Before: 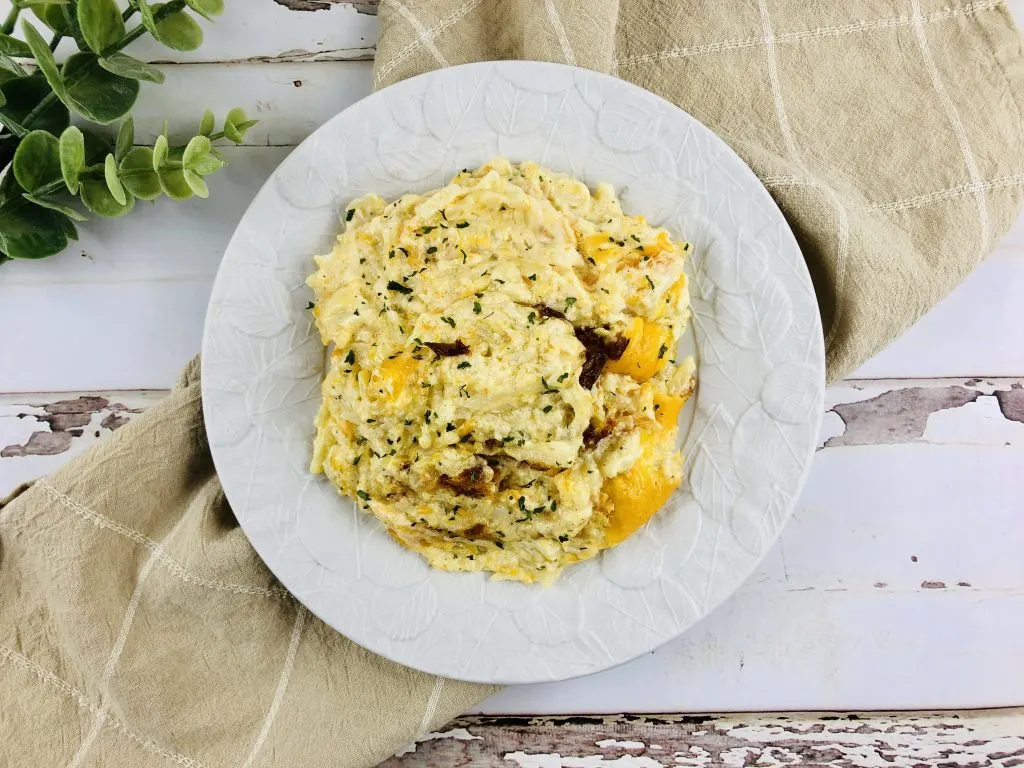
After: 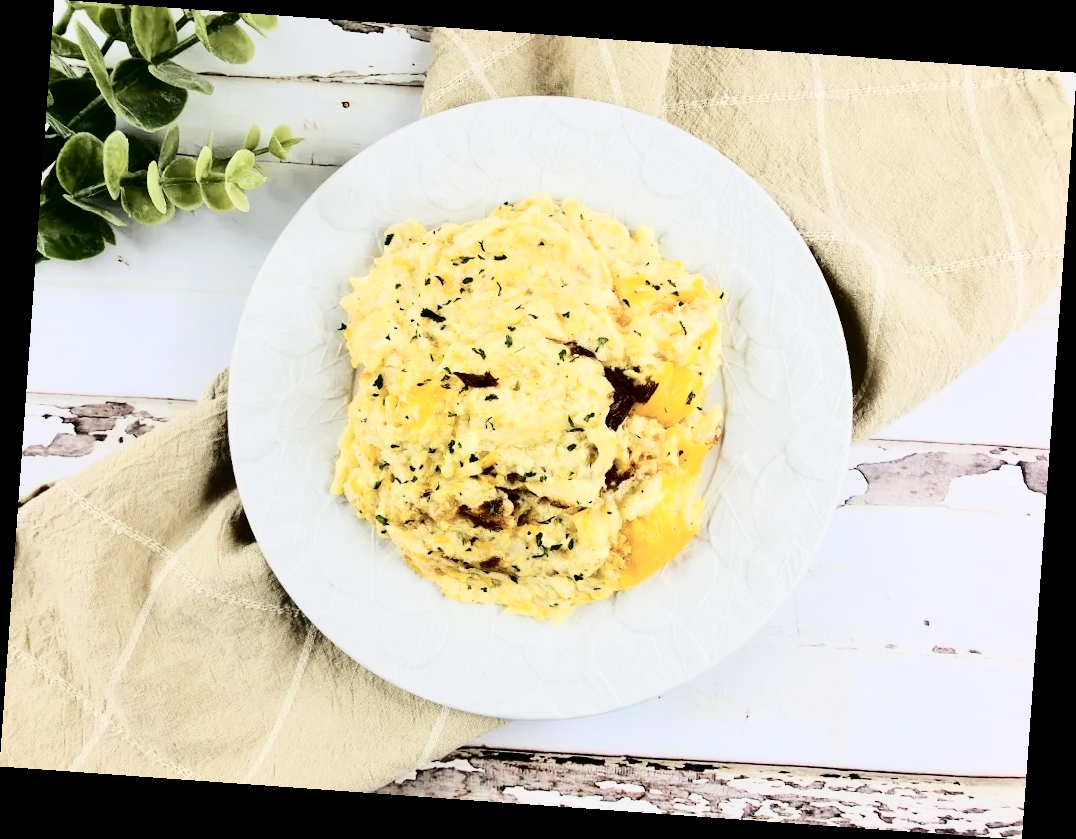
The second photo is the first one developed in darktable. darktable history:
rotate and perspective: rotation 4.1°, automatic cropping off
tone curve: curves: ch0 [(0, 0) (0.003, 0.001) (0.011, 0.004) (0.025, 0.009) (0.044, 0.016) (0.069, 0.025) (0.1, 0.036) (0.136, 0.059) (0.177, 0.103) (0.224, 0.175) (0.277, 0.274) (0.335, 0.395) (0.399, 0.52) (0.468, 0.635) (0.543, 0.733) (0.623, 0.817) (0.709, 0.888) (0.801, 0.93) (0.898, 0.964) (1, 1)], color space Lab, independent channels, preserve colors none
color zones: curves: ch2 [(0, 0.5) (0.143, 0.5) (0.286, 0.489) (0.415, 0.421) (0.571, 0.5) (0.714, 0.5) (0.857, 0.5) (1, 0.5)]
